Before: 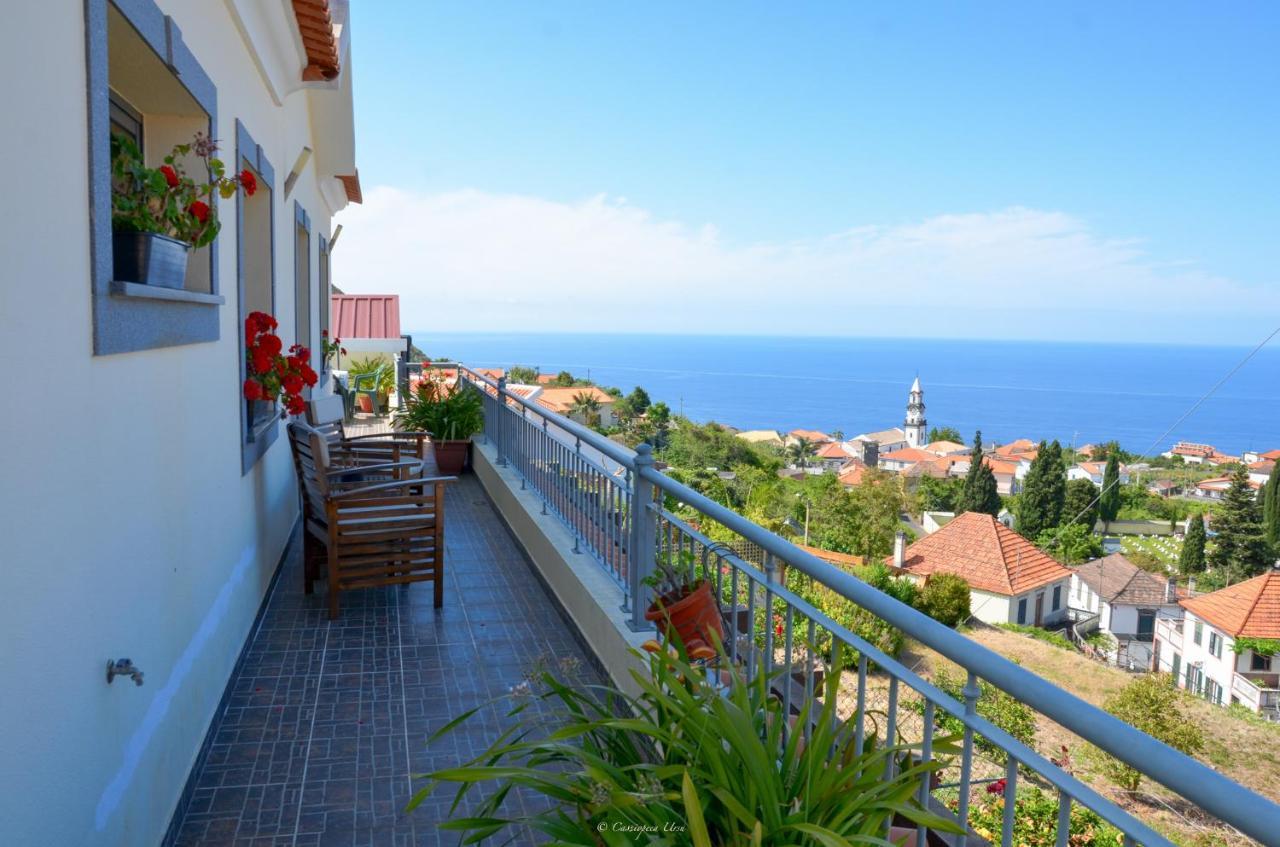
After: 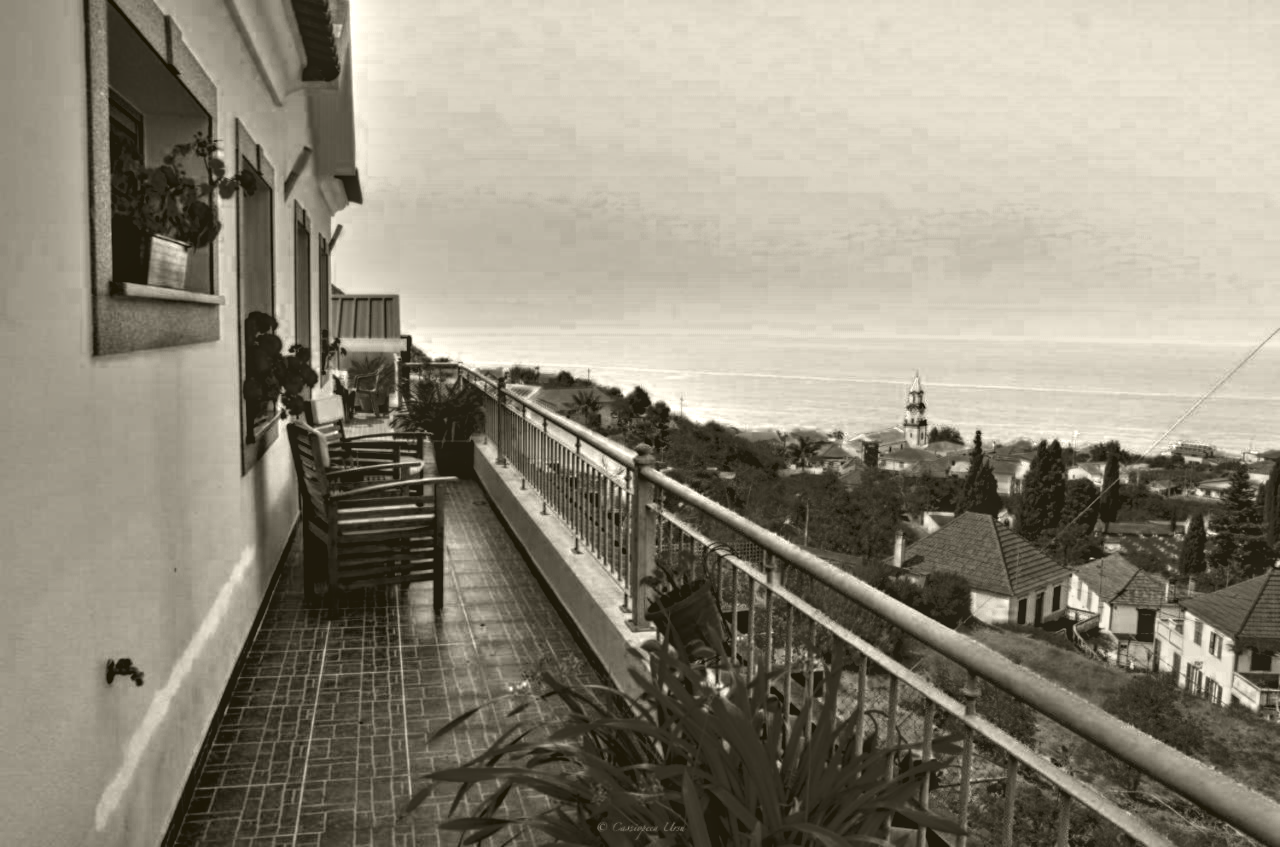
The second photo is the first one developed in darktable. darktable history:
local contrast: detail 130%
color balance rgb: linear chroma grading › global chroma 15%, perceptual saturation grading › global saturation 30%
color zones: curves: ch0 [(0.287, 0.048) (0.493, 0.484) (0.737, 0.816)]; ch1 [(0, 0) (0.143, 0) (0.286, 0) (0.429, 0) (0.571, 0) (0.714, 0) (0.857, 0)]
contrast equalizer: octaves 7, y [[0.48, 0.654, 0.731, 0.706, 0.772, 0.382], [0.55 ×6], [0 ×6], [0 ×6], [0 ×6]] | blend: blend mode normal, opacity 100%; mask: uniform (no mask)
colorize: hue 41.44°, saturation 22%, source mix 60%, lightness 10.61%
